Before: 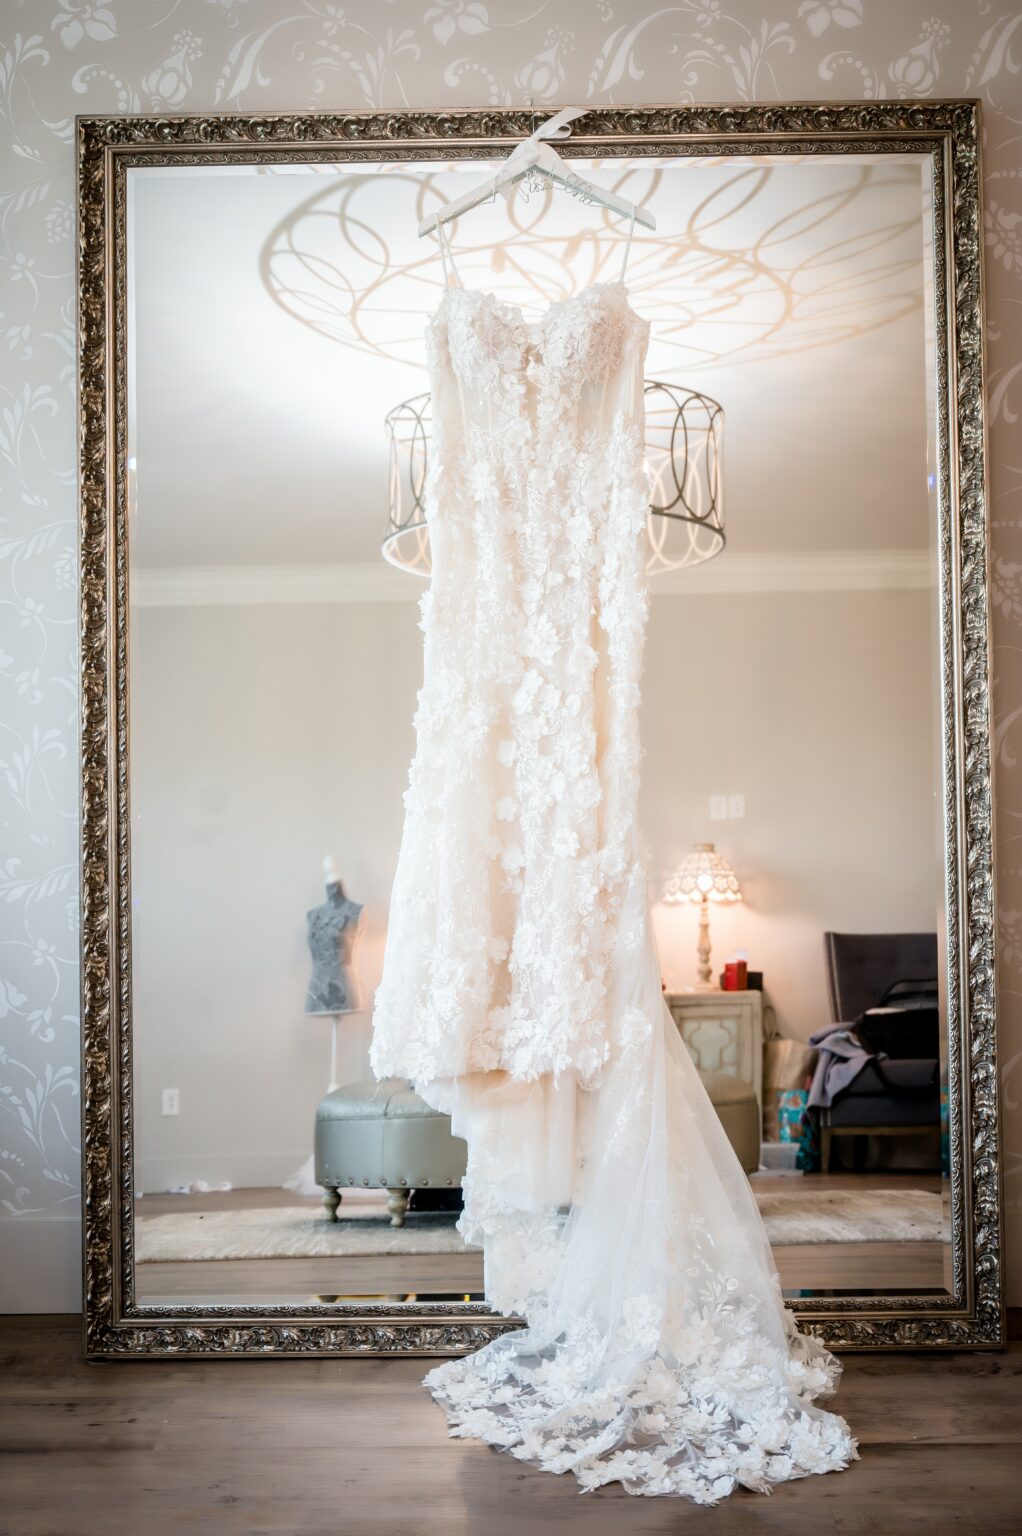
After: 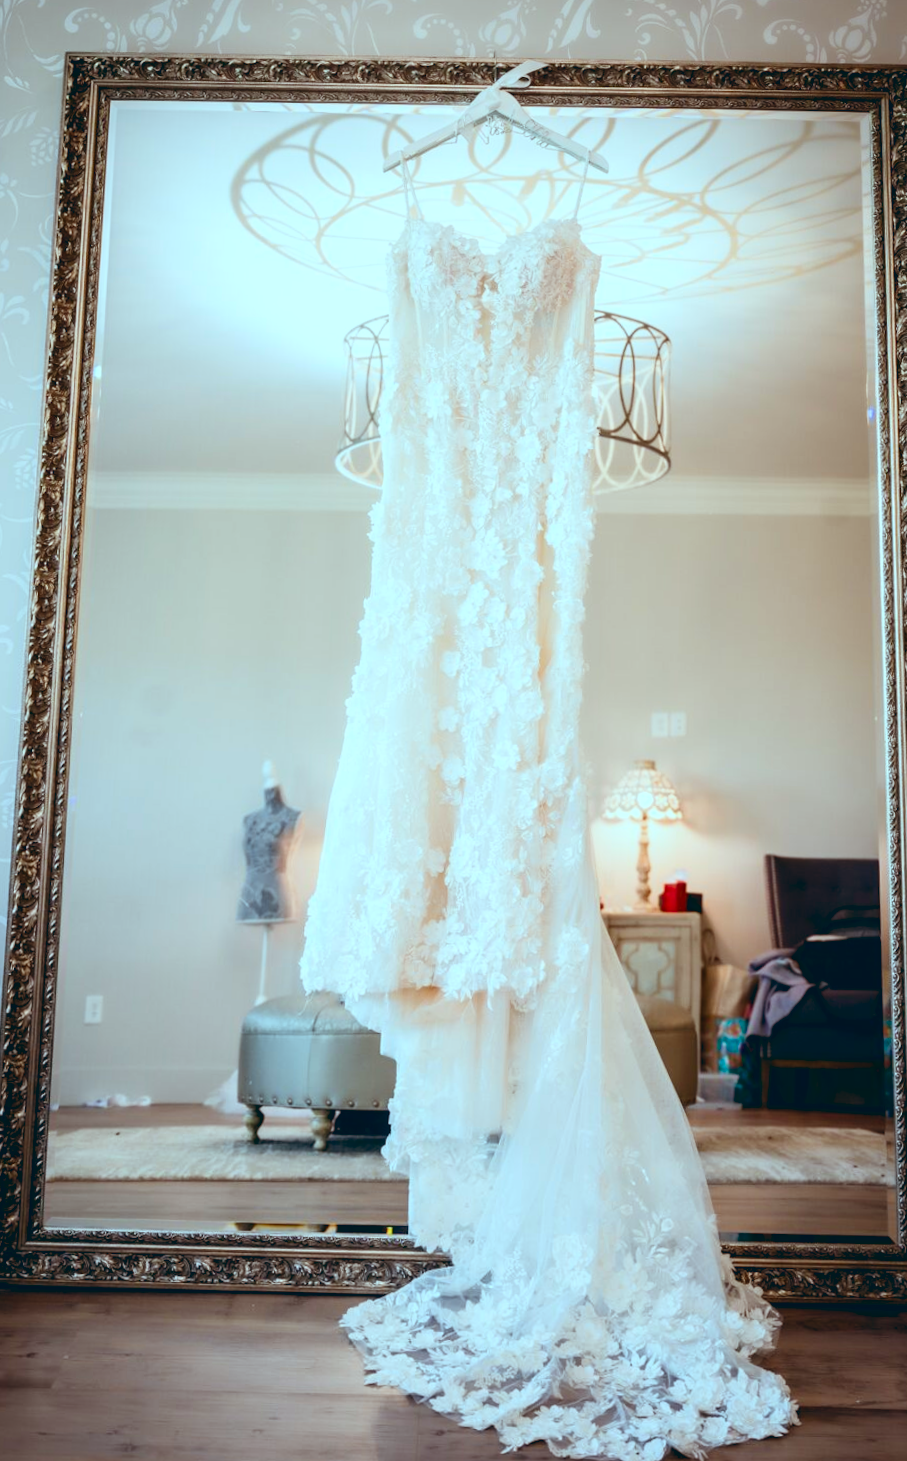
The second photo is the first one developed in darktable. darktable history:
levels: levels [0, 0.478, 1]
crop and rotate: angle -1.69°
contrast brightness saturation: contrast 0.12, brightness -0.12, saturation 0.2
color balance: lift [1.003, 0.993, 1.001, 1.007], gamma [1.018, 1.072, 0.959, 0.928], gain [0.974, 0.873, 1.031, 1.127]
rotate and perspective: rotation 0.215°, lens shift (vertical) -0.139, crop left 0.069, crop right 0.939, crop top 0.002, crop bottom 0.996
